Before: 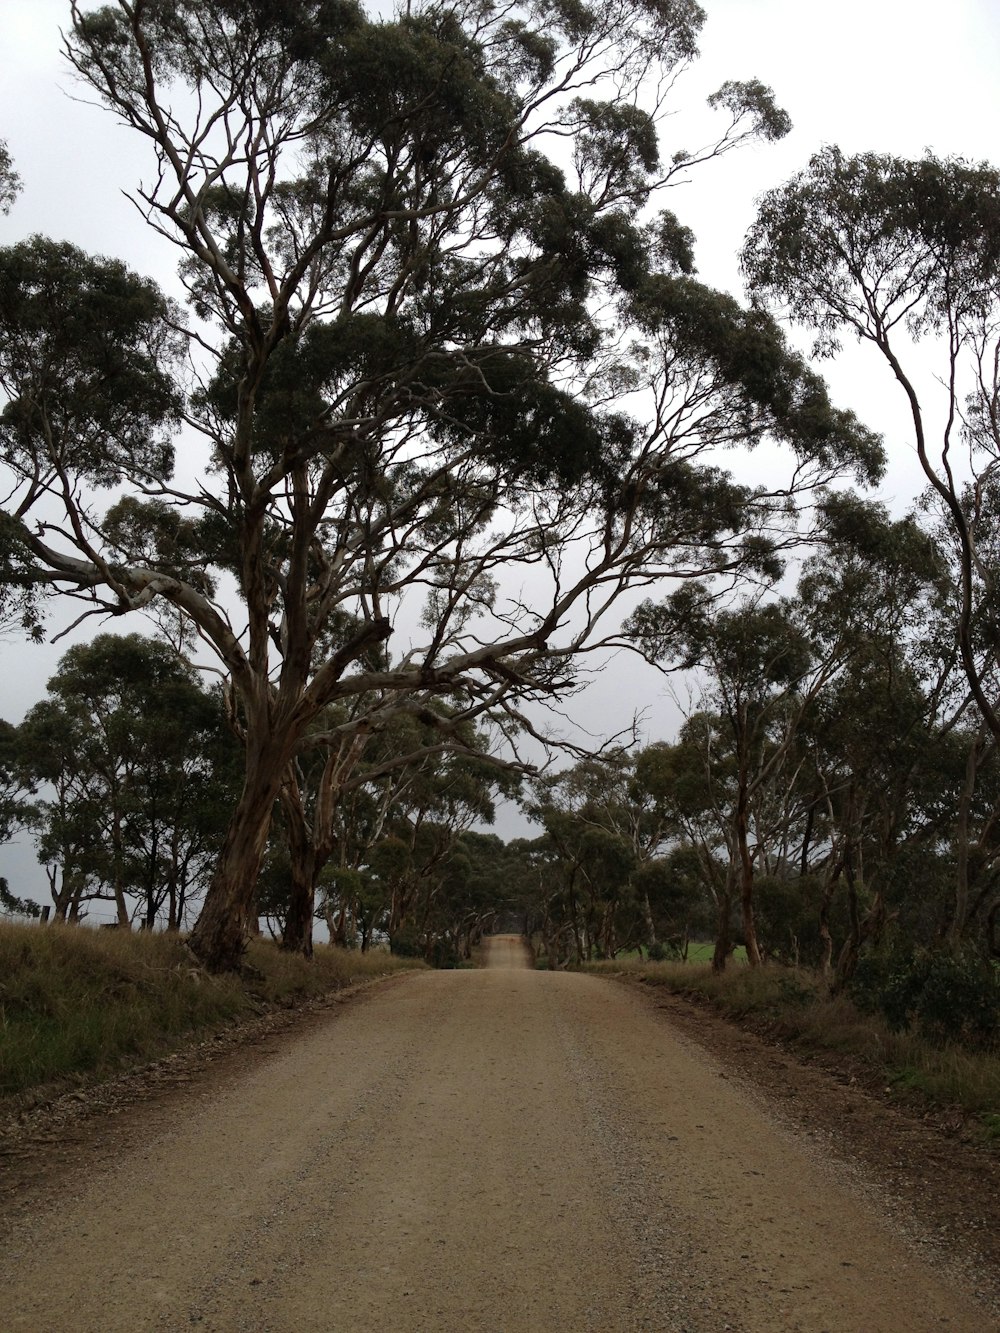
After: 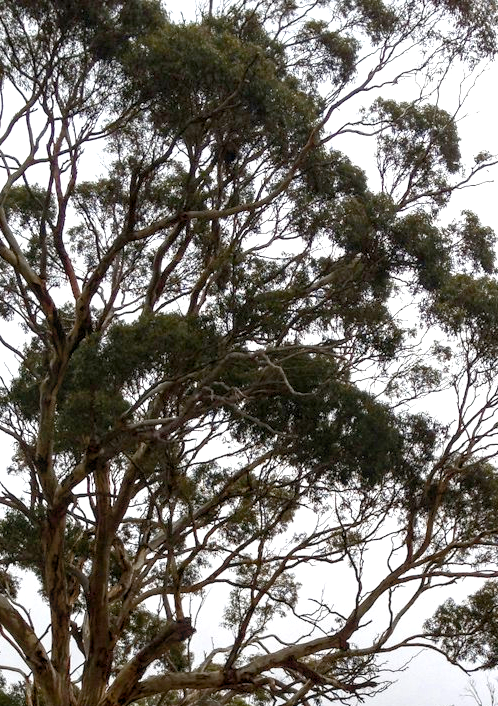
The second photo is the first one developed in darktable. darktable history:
exposure: exposure 0.6 EV, compensate exposure bias true, compensate highlight preservation false
local contrast: highlights 62%, detail 143%, midtone range 0.422
crop: left 19.854%, right 30.317%, bottom 47.035%
color balance rgb: global offset › luminance -0.26%, perceptual saturation grading › global saturation 20%, perceptual saturation grading › highlights -24.824%, perceptual saturation grading › shadows 50.252%, hue shift -3.28°, perceptual brilliance grading › global brilliance 14.509%, perceptual brilliance grading › shadows -34.96%, contrast -21.463%
